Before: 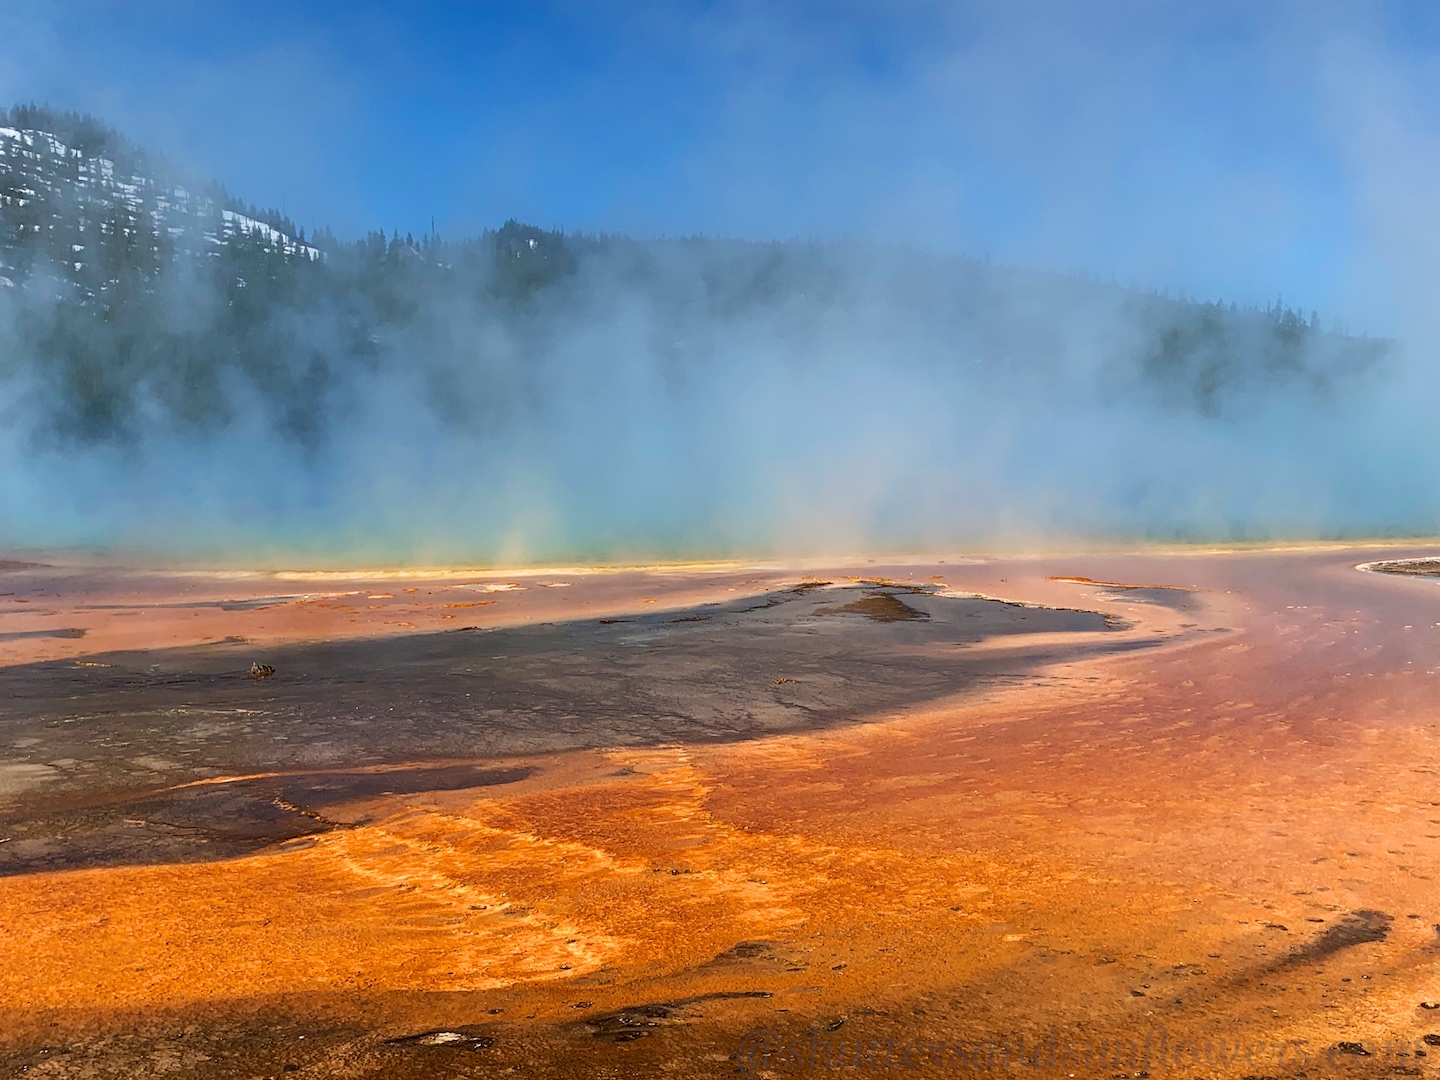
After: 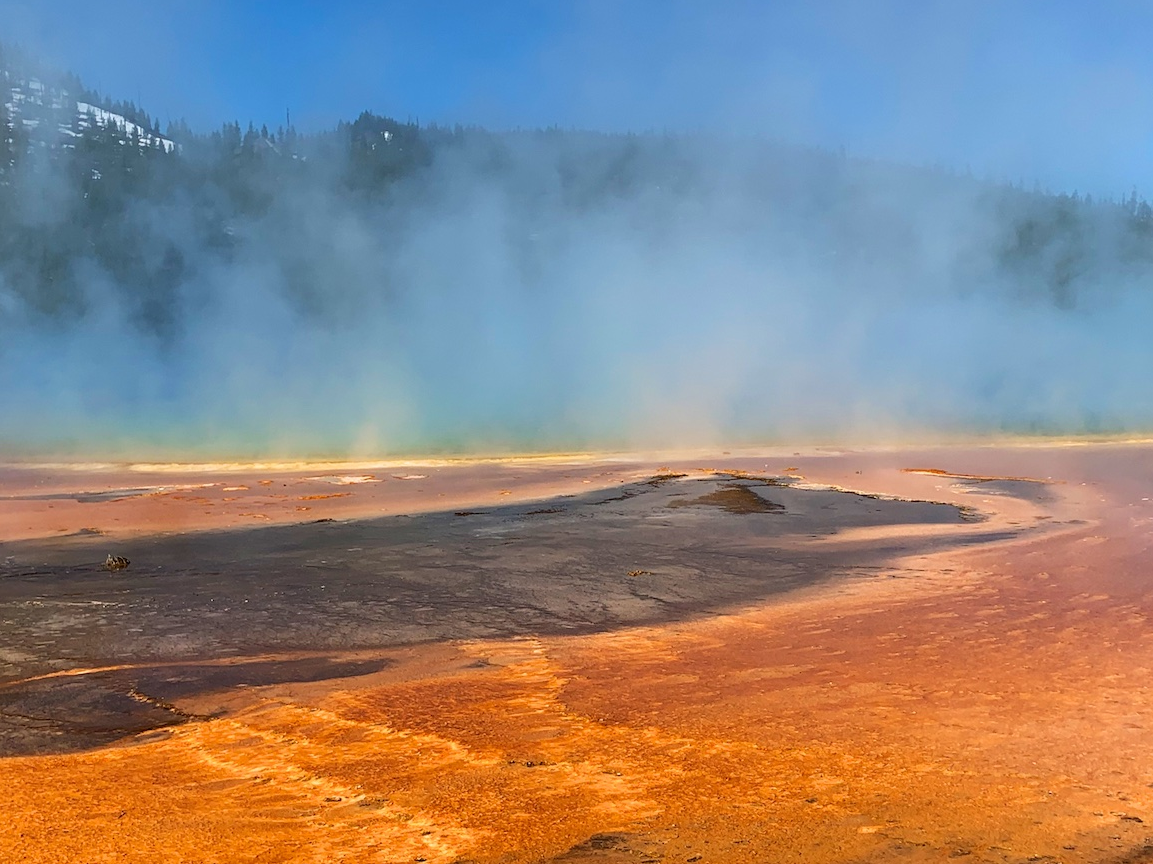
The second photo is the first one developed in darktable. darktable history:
crop and rotate: left 10.078%, top 10.035%, right 9.814%, bottom 9.909%
